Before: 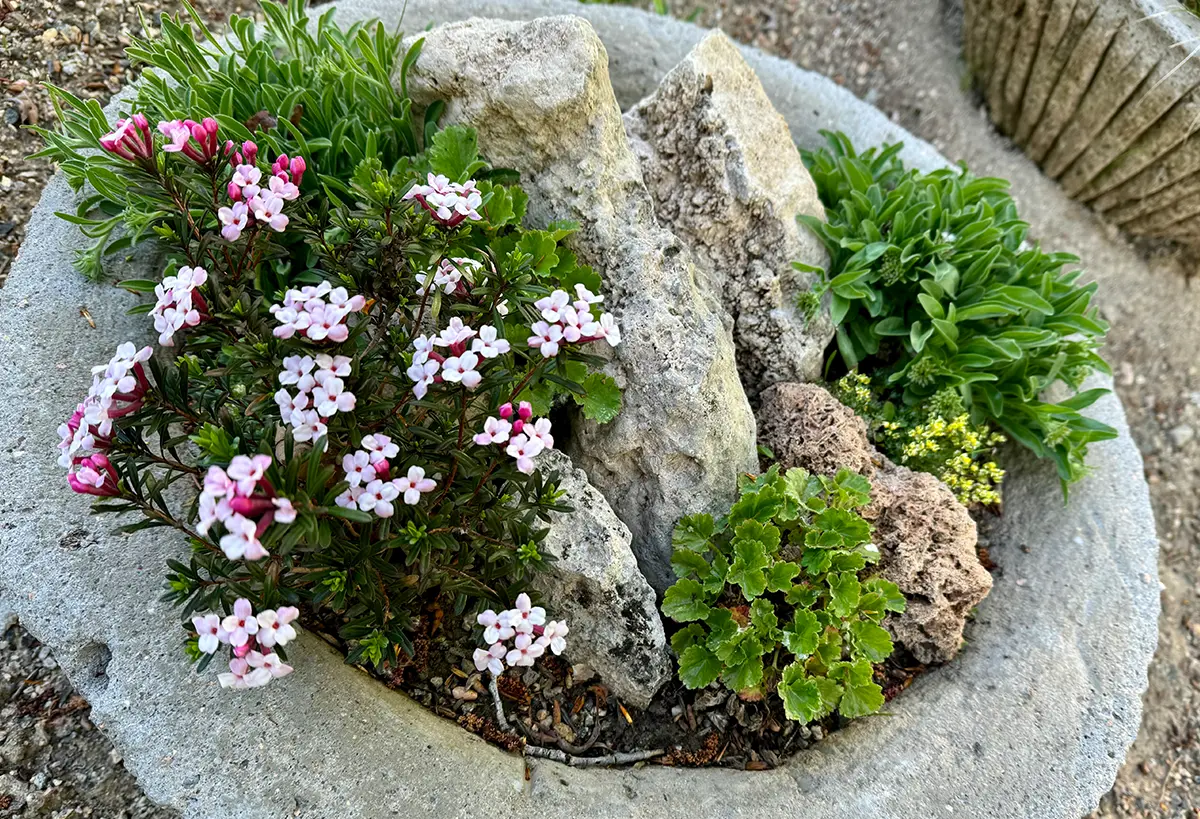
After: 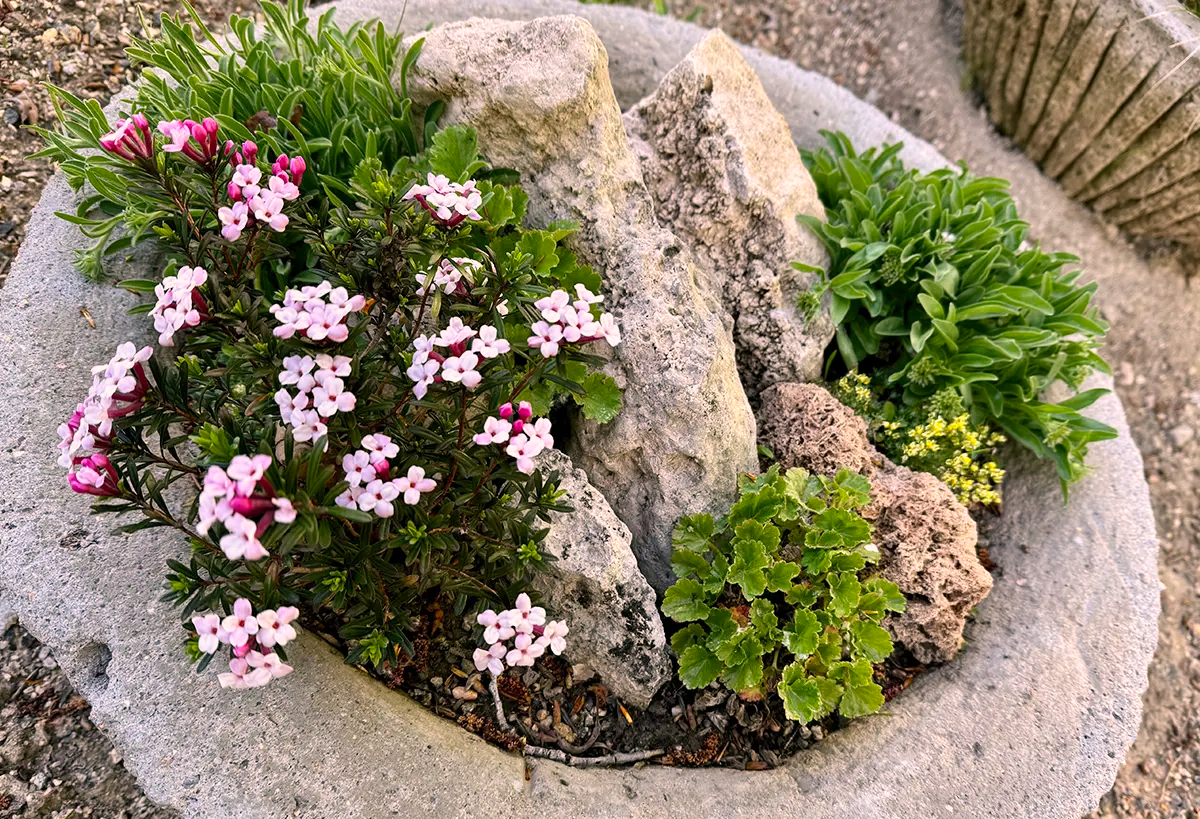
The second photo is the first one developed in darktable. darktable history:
color correction: highlights a* 12.54, highlights b* 5.55
base curve: curves: ch0 [(0, 0) (0.472, 0.508) (1, 1)]
